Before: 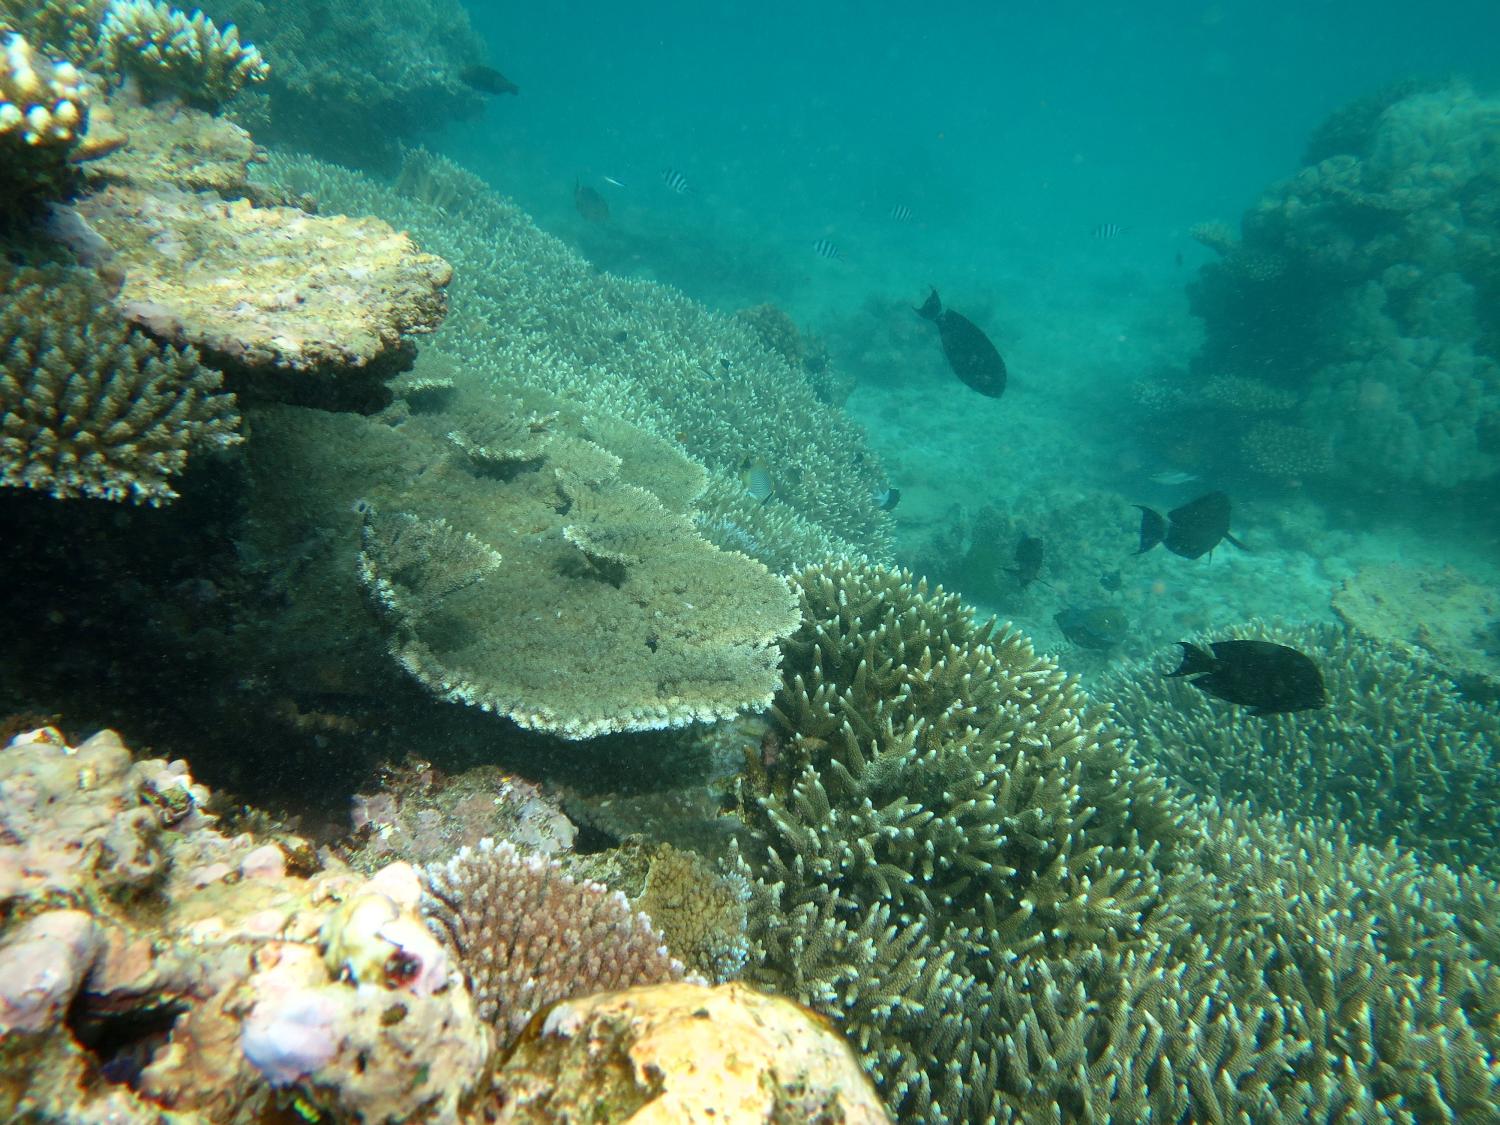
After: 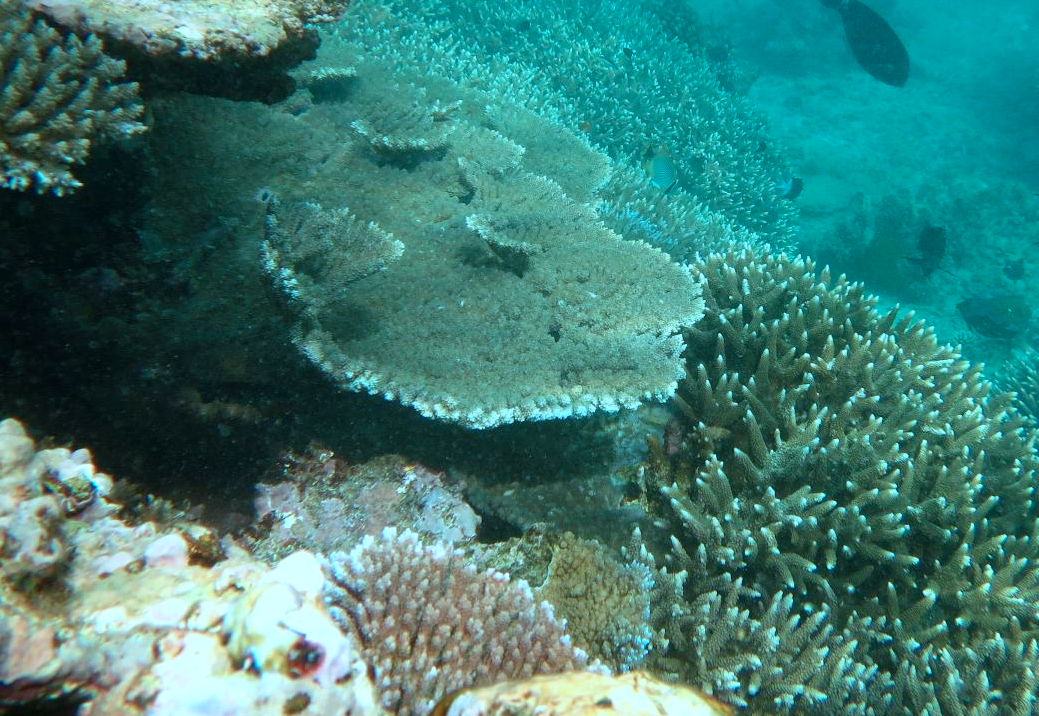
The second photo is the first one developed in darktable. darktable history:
color correction: highlights a* -9.35, highlights b* -23.15
crop: left 6.488%, top 27.668%, right 24.183%, bottom 8.656%
